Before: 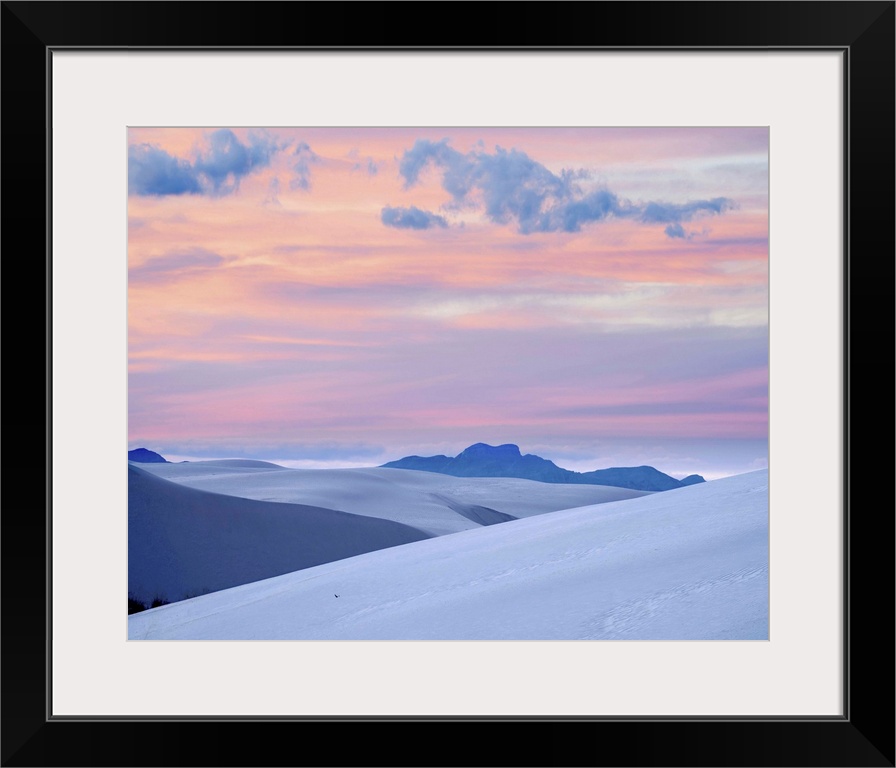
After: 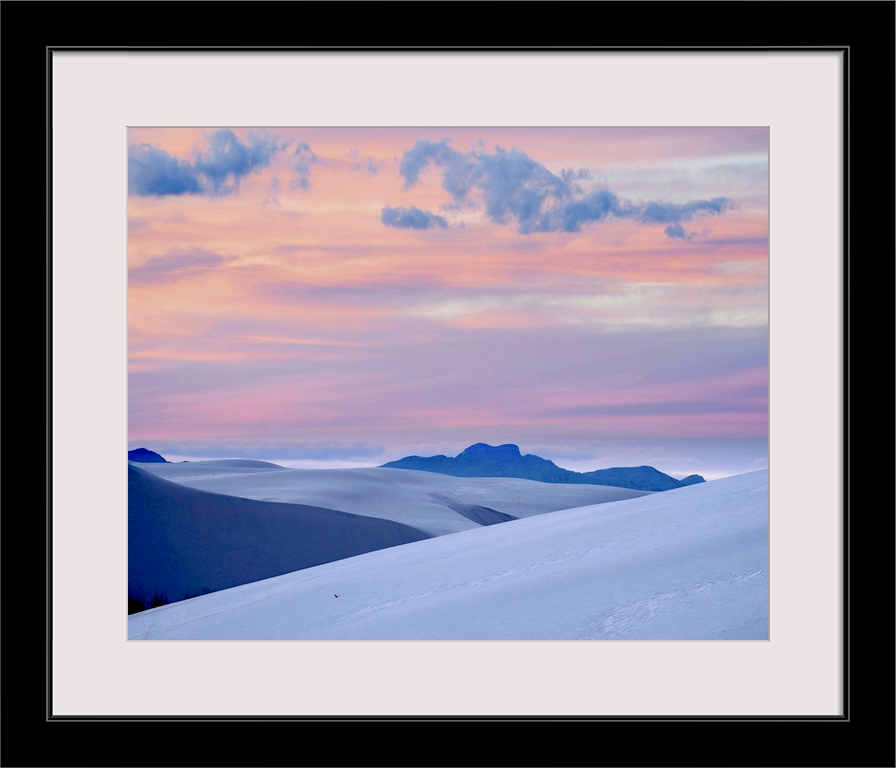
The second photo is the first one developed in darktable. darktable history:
exposure: black level correction 0.029, exposure -0.076 EV, compensate highlight preservation false
